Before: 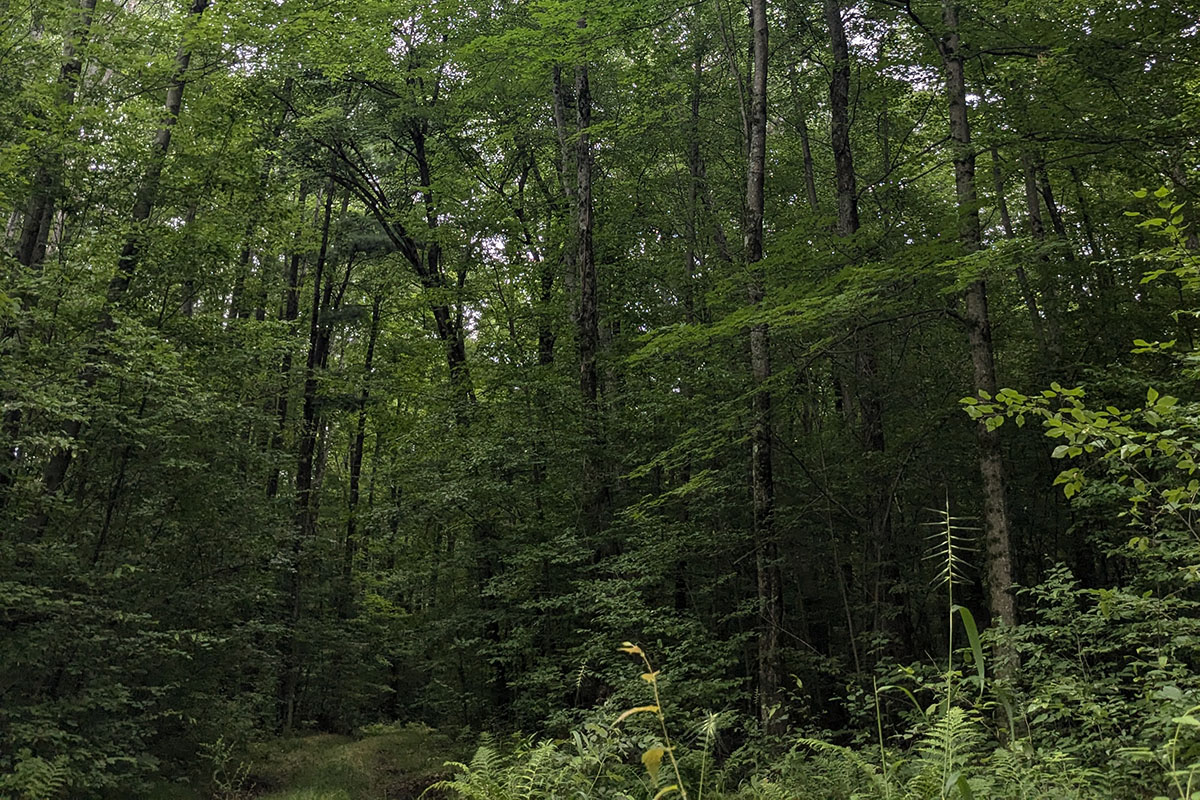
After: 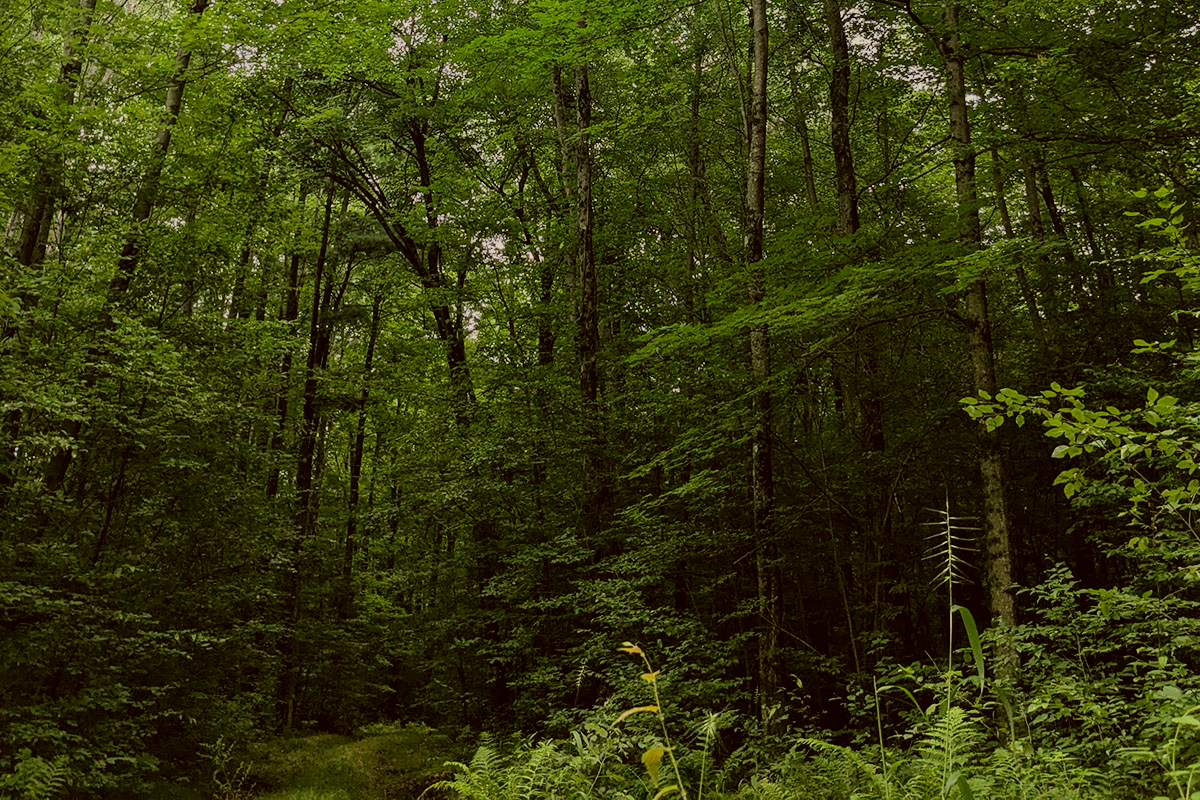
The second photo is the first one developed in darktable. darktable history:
color correction: highlights a* -1.43, highlights b* 10.12, shadows a* 0.395, shadows b* 19.35
filmic rgb: black relative exposure -16 EV, white relative exposure 6.92 EV, hardness 4.7
